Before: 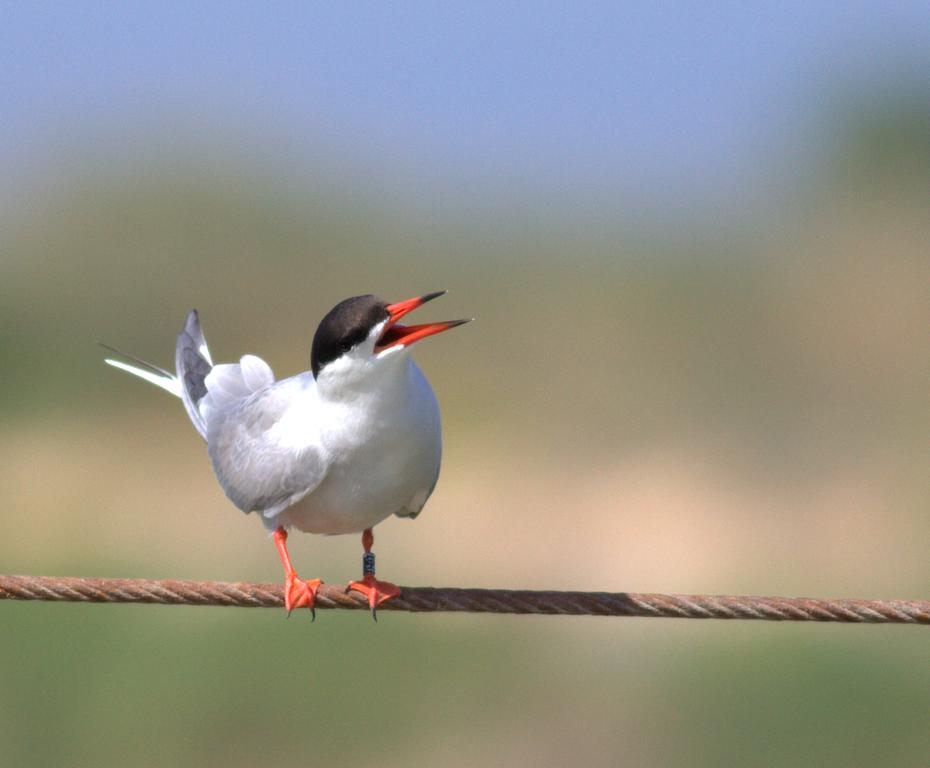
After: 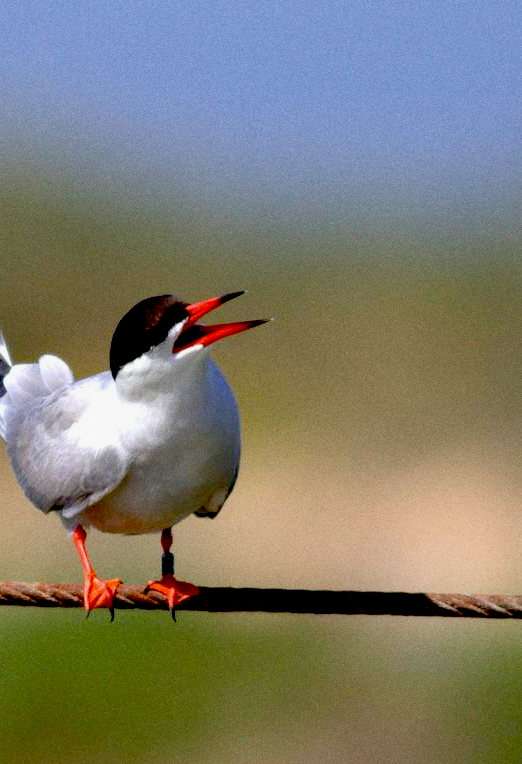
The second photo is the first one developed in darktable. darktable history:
exposure: black level correction 0.1, exposure -0.092 EV, compensate highlight preservation false
grain: coarseness 0.09 ISO
crop: left 21.674%, right 22.086%
